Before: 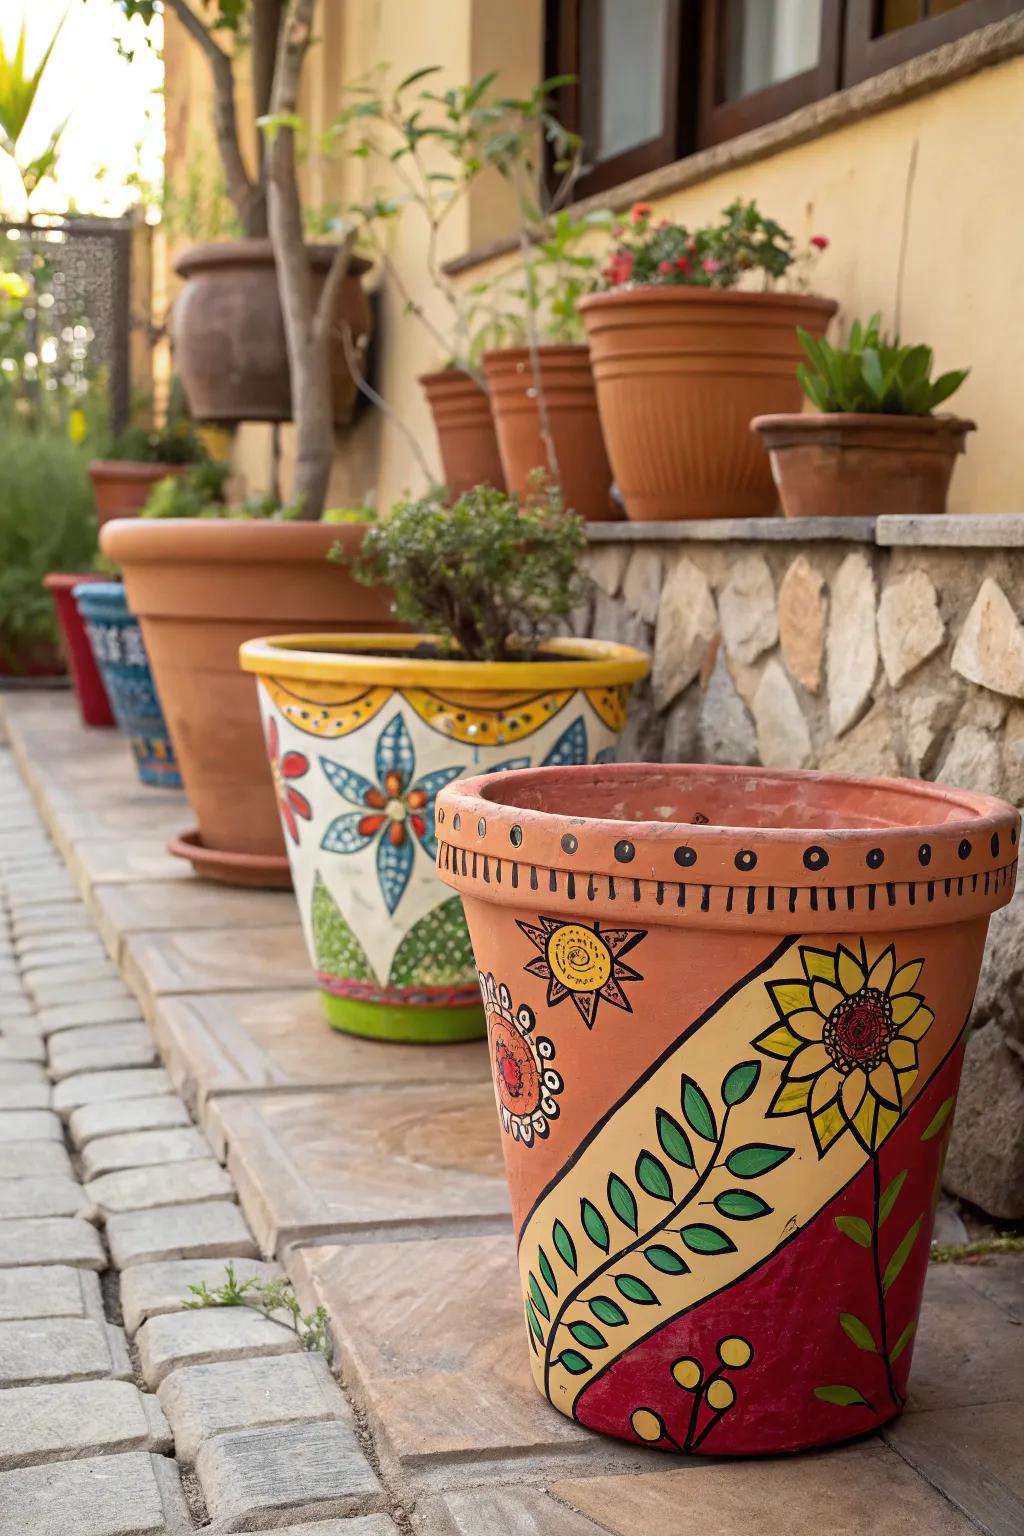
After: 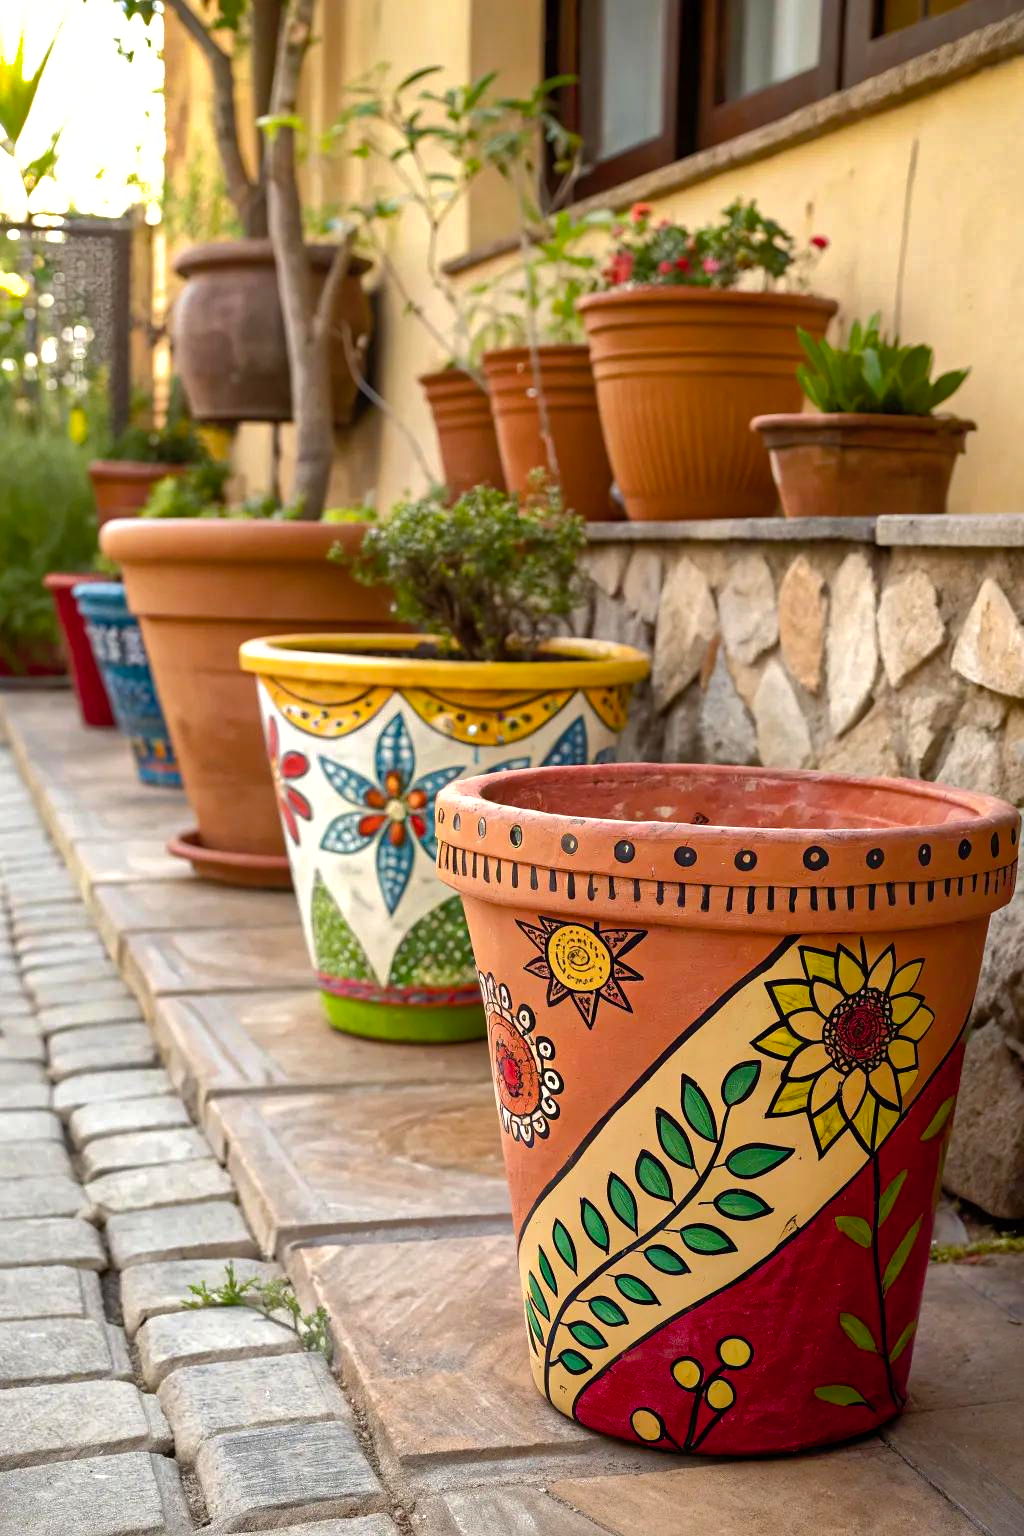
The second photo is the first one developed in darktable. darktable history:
color balance rgb: shadows lift › luminance -20%, power › hue 72.24°, highlights gain › luminance 15%, global offset › hue 171.6°, perceptual saturation grading › global saturation 14.09%, perceptual saturation grading › highlights -25%, perceptual saturation grading › shadows 25%, global vibrance 25%, contrast 10%
shadows and highlights: on, module defaults
